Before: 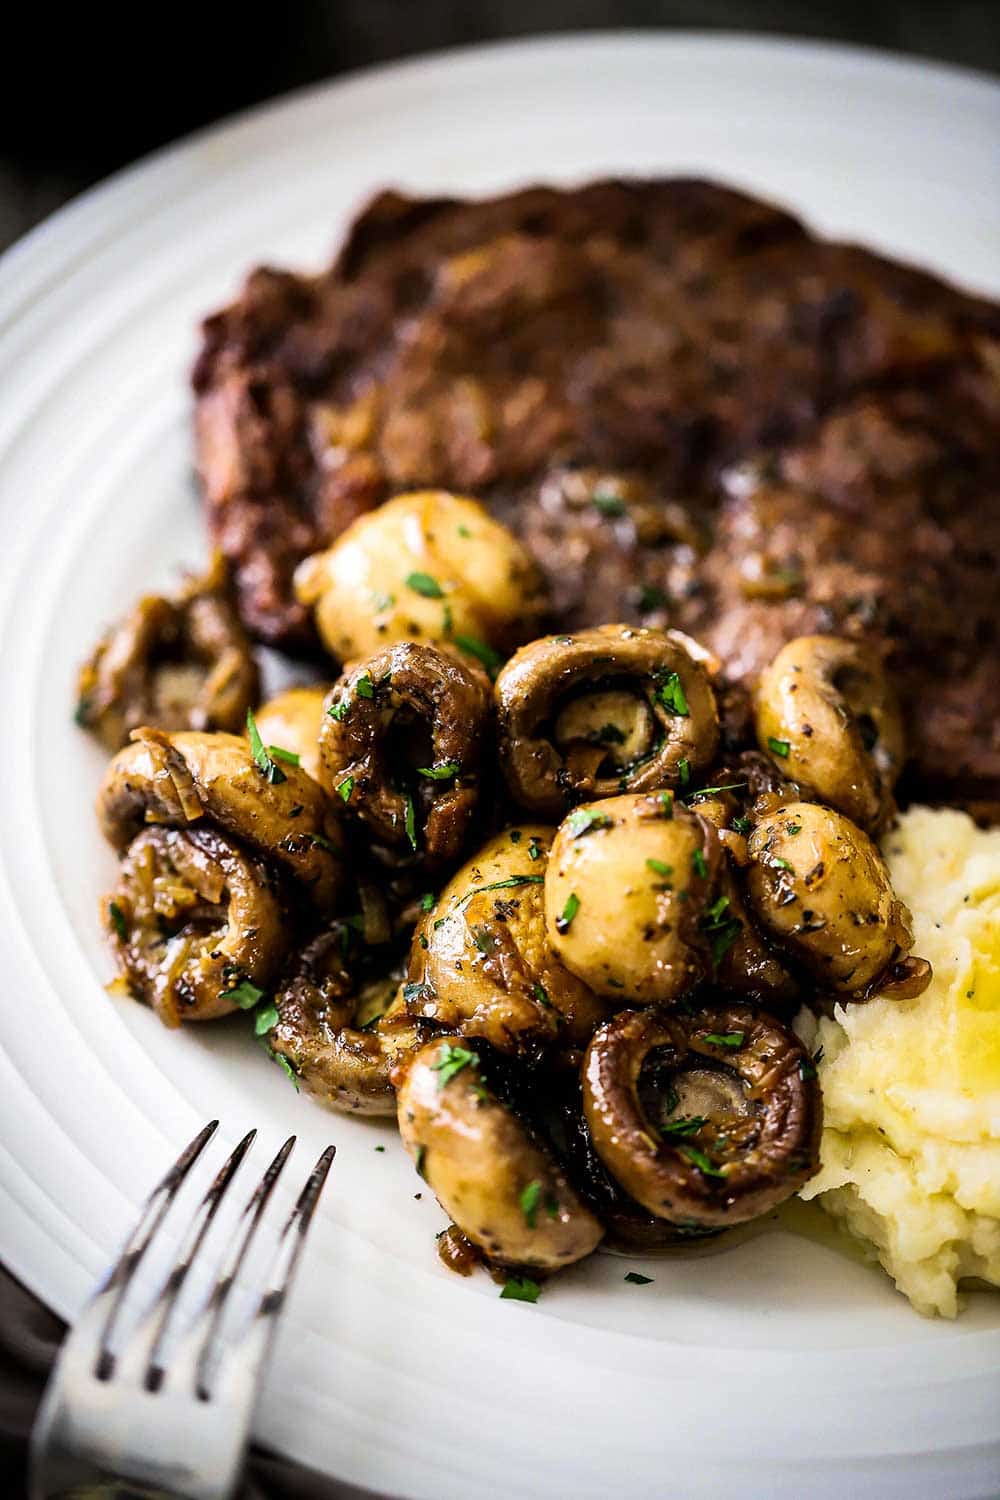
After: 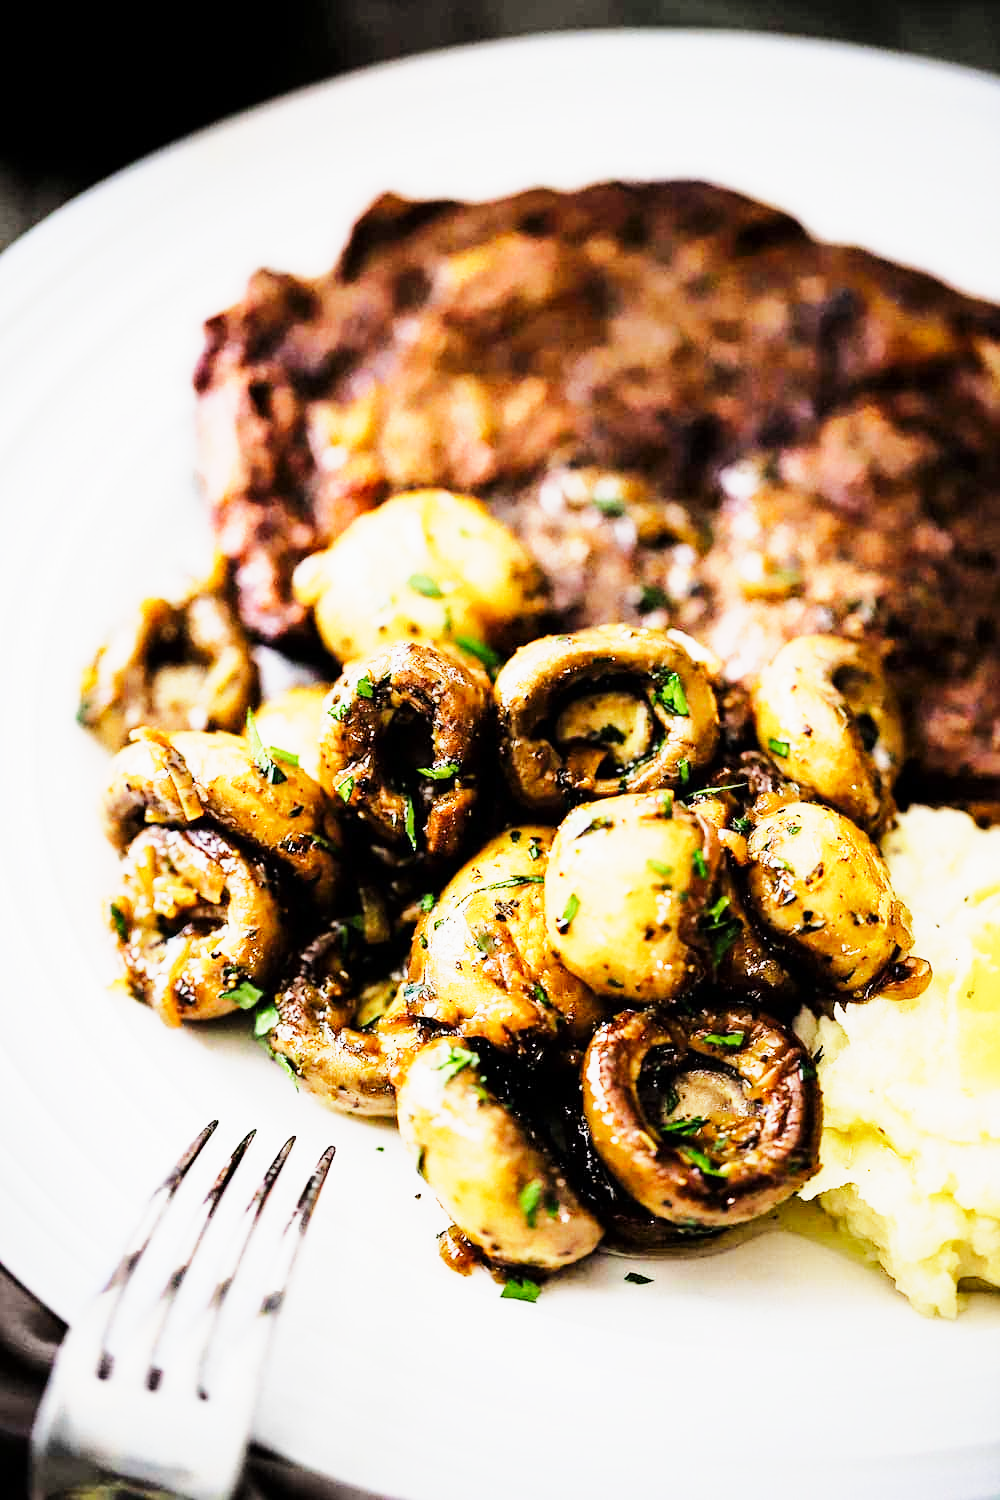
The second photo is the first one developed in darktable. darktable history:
exposure: exposure 0.667 EV, compensate exposure bias true, compensate highlight preservation false
base curve: curves: ch0 [(0, 0) (0.018, 0.026) (0.143, 0.37) (0.33, 0.731) (0.458, 0.853) (0.735, 0.965) (0.905, 0.986) (1, 1)], preserve colors none
tone curve: curves: ch0 [(0, 0) (0.052, 0.018) (0.236, 0.207) (0.41, 0.417) (0.485, 0.518) (0.54, 0.584) (0.625, 0.666) (0.845, 0.828) (0.994, 0.964)]; ch1 [(0, 0) (0.136, 0.146) (0.317, 0.34) (0.382, 0.408) (0.434, 0.441) (0.472, 0.479) (0.498, 0.501) (0.557, 0.558) (0.616, 0.59) (0.739, 0.7) (1, 1)]; ch2 [(0, 0) (0.352, 0.403) (0.447, 0.466) (0.482, 0.482) (0.528, 0.526) (0.586, 0.577) (0.618, 0.621) (0.785, 0.747) (1, 1)], color space Lab, linked channels, preserve colors none
